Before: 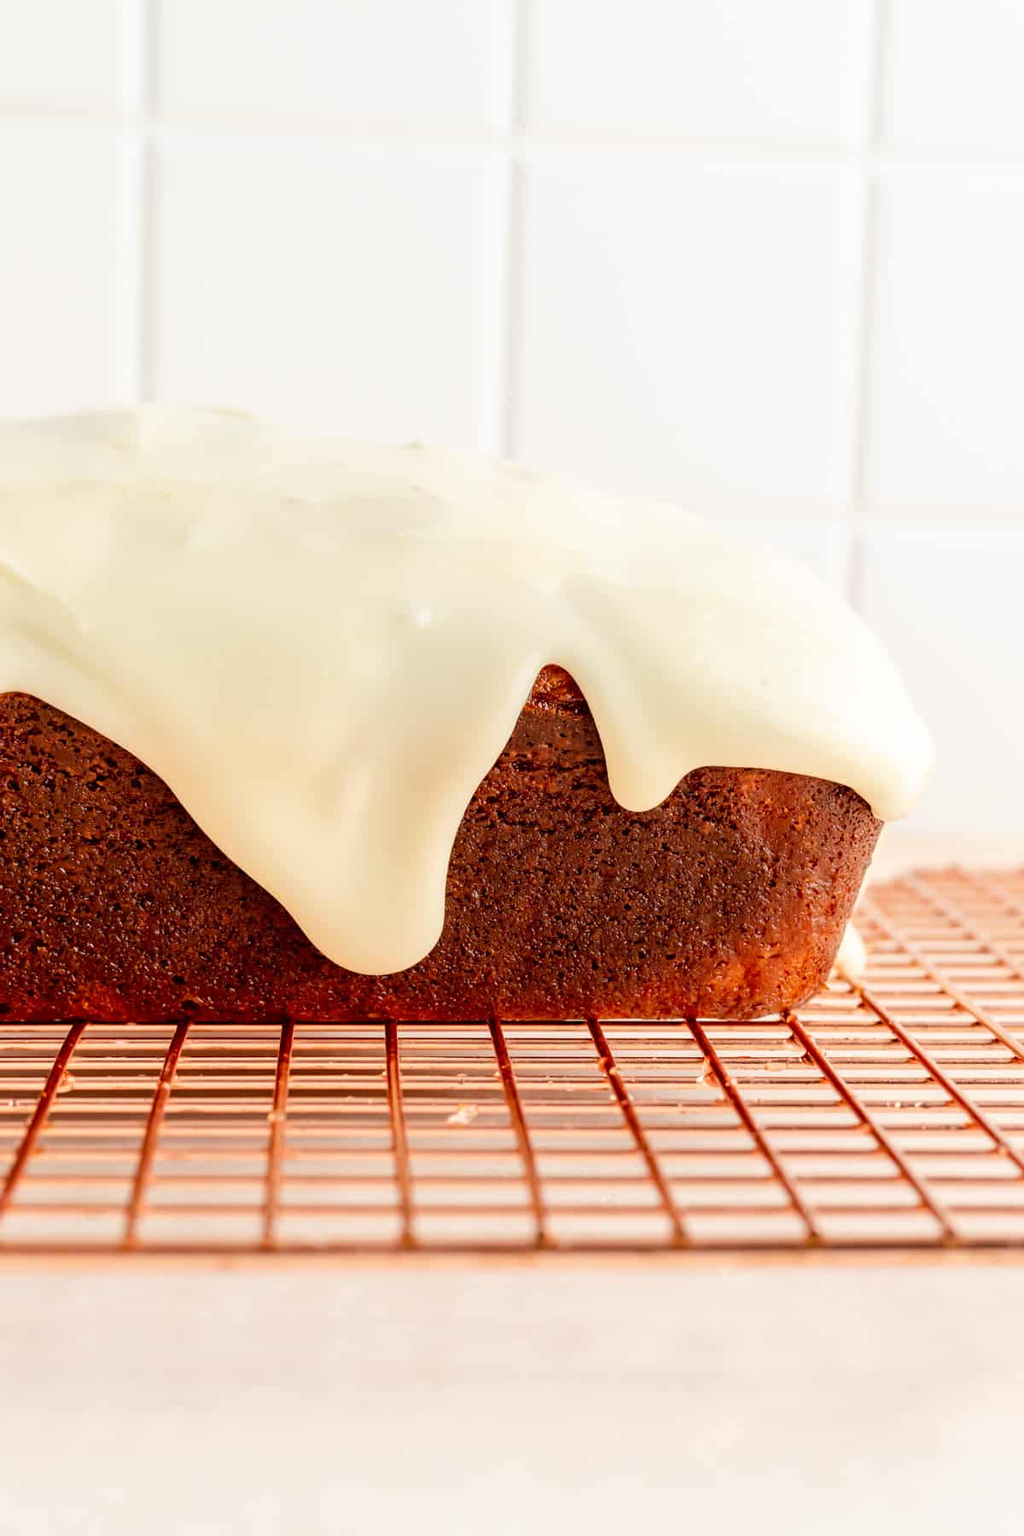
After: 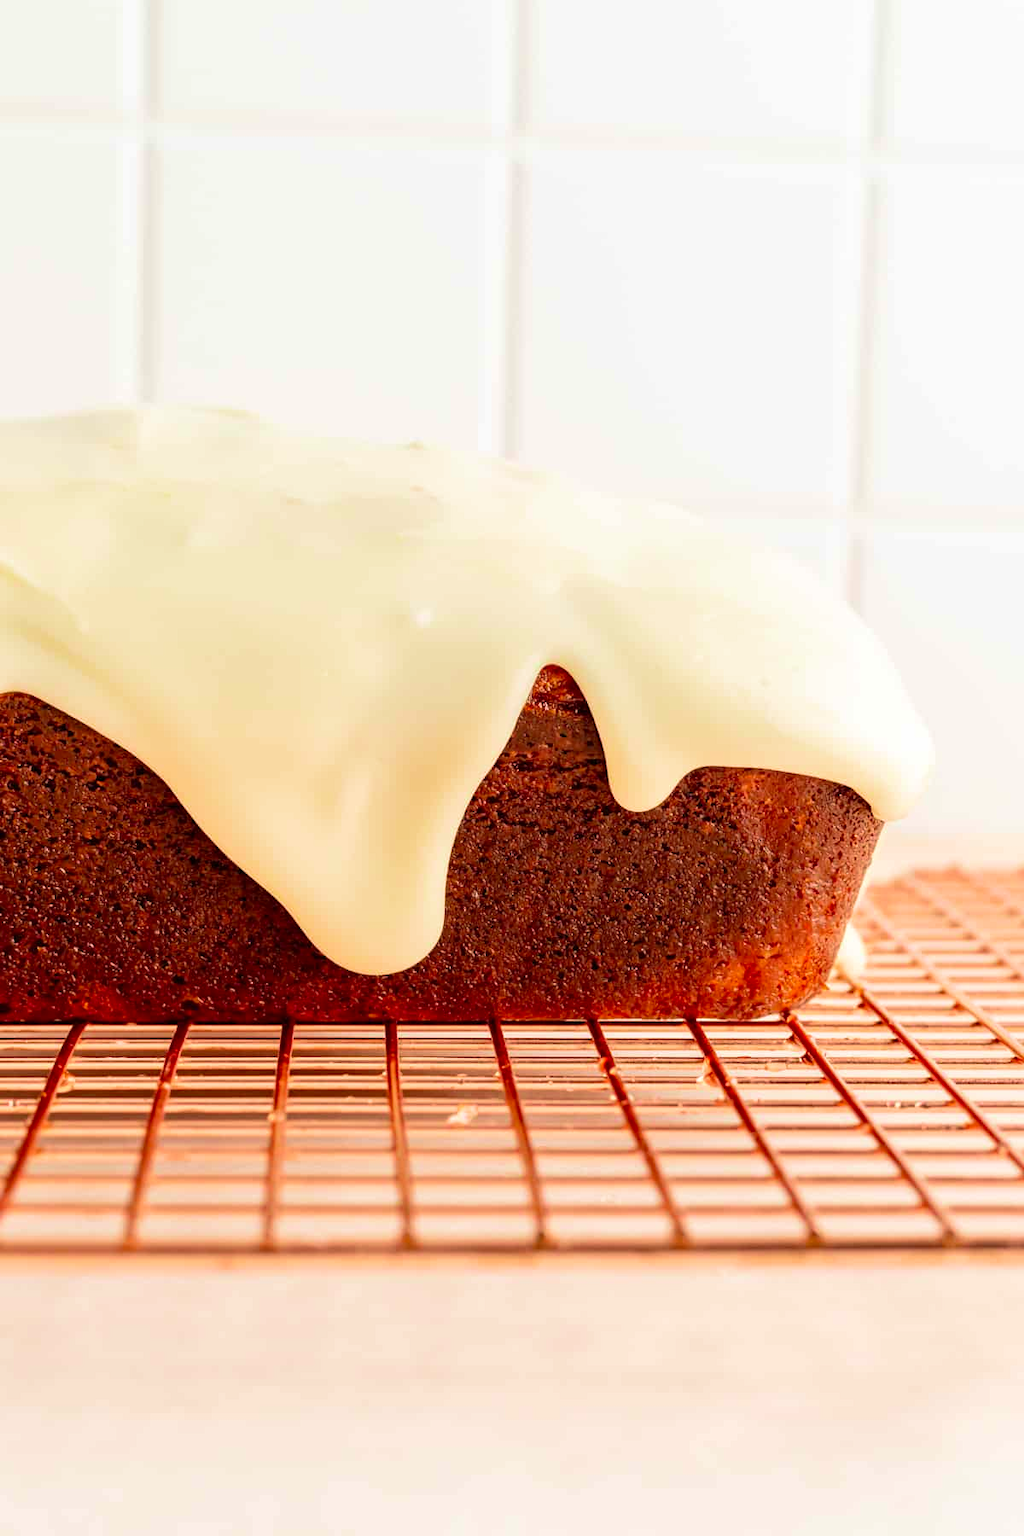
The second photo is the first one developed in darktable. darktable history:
tone equalizer: on, module defaults
contrast brightness saturation: saturation 0.131
velvia: strength 44.94%
